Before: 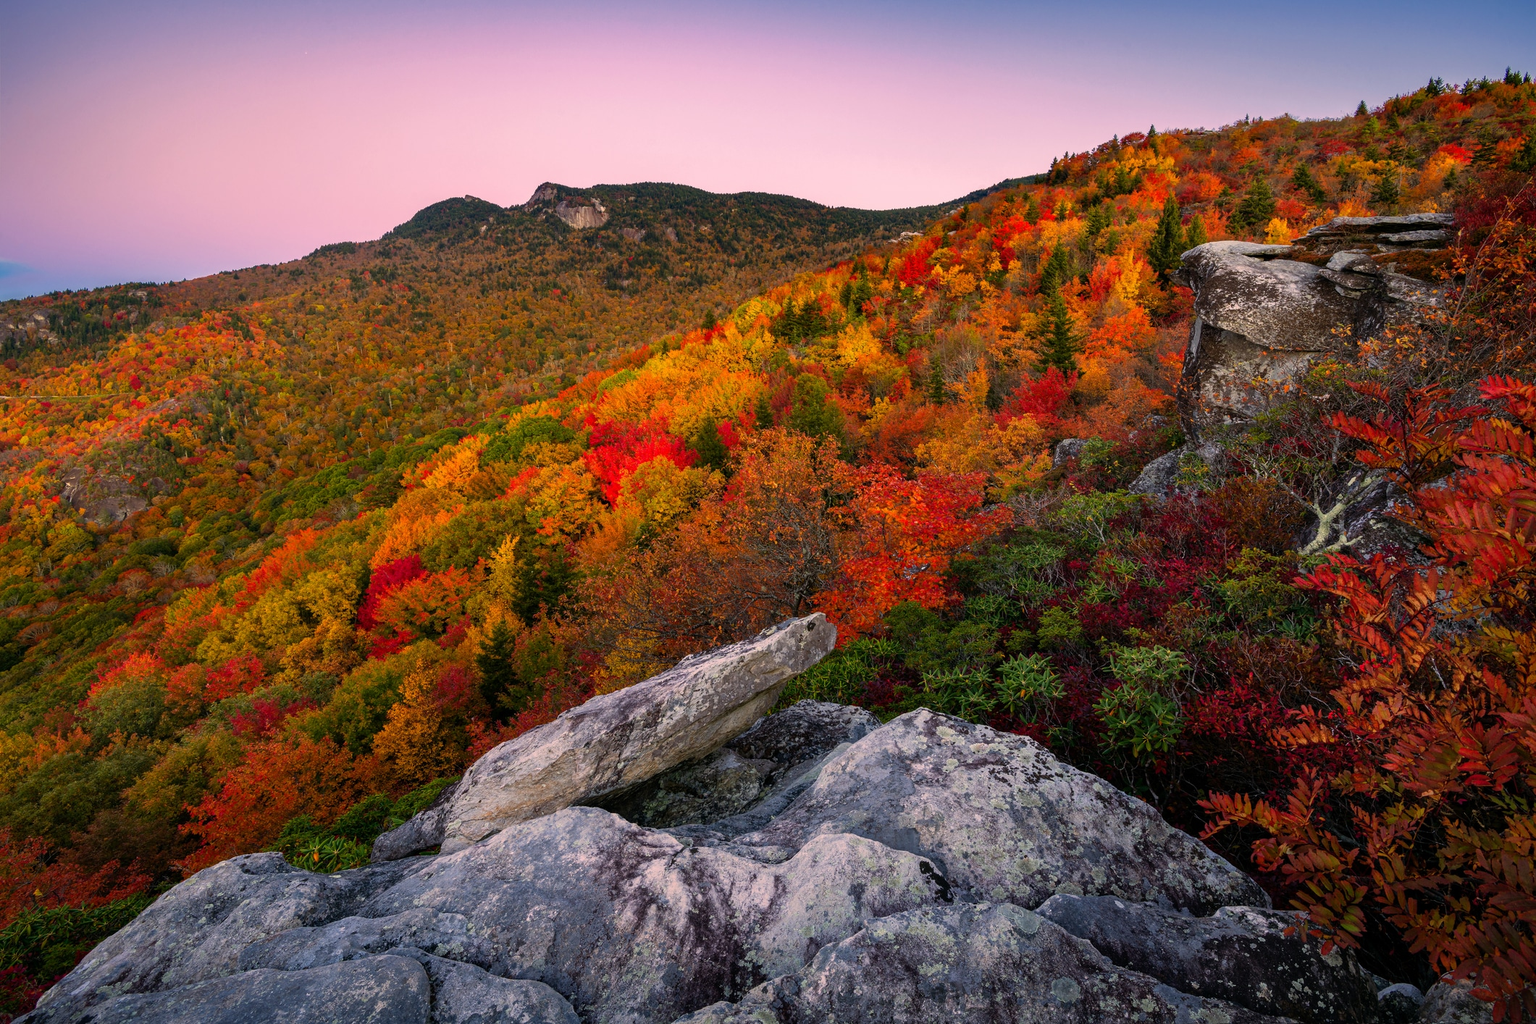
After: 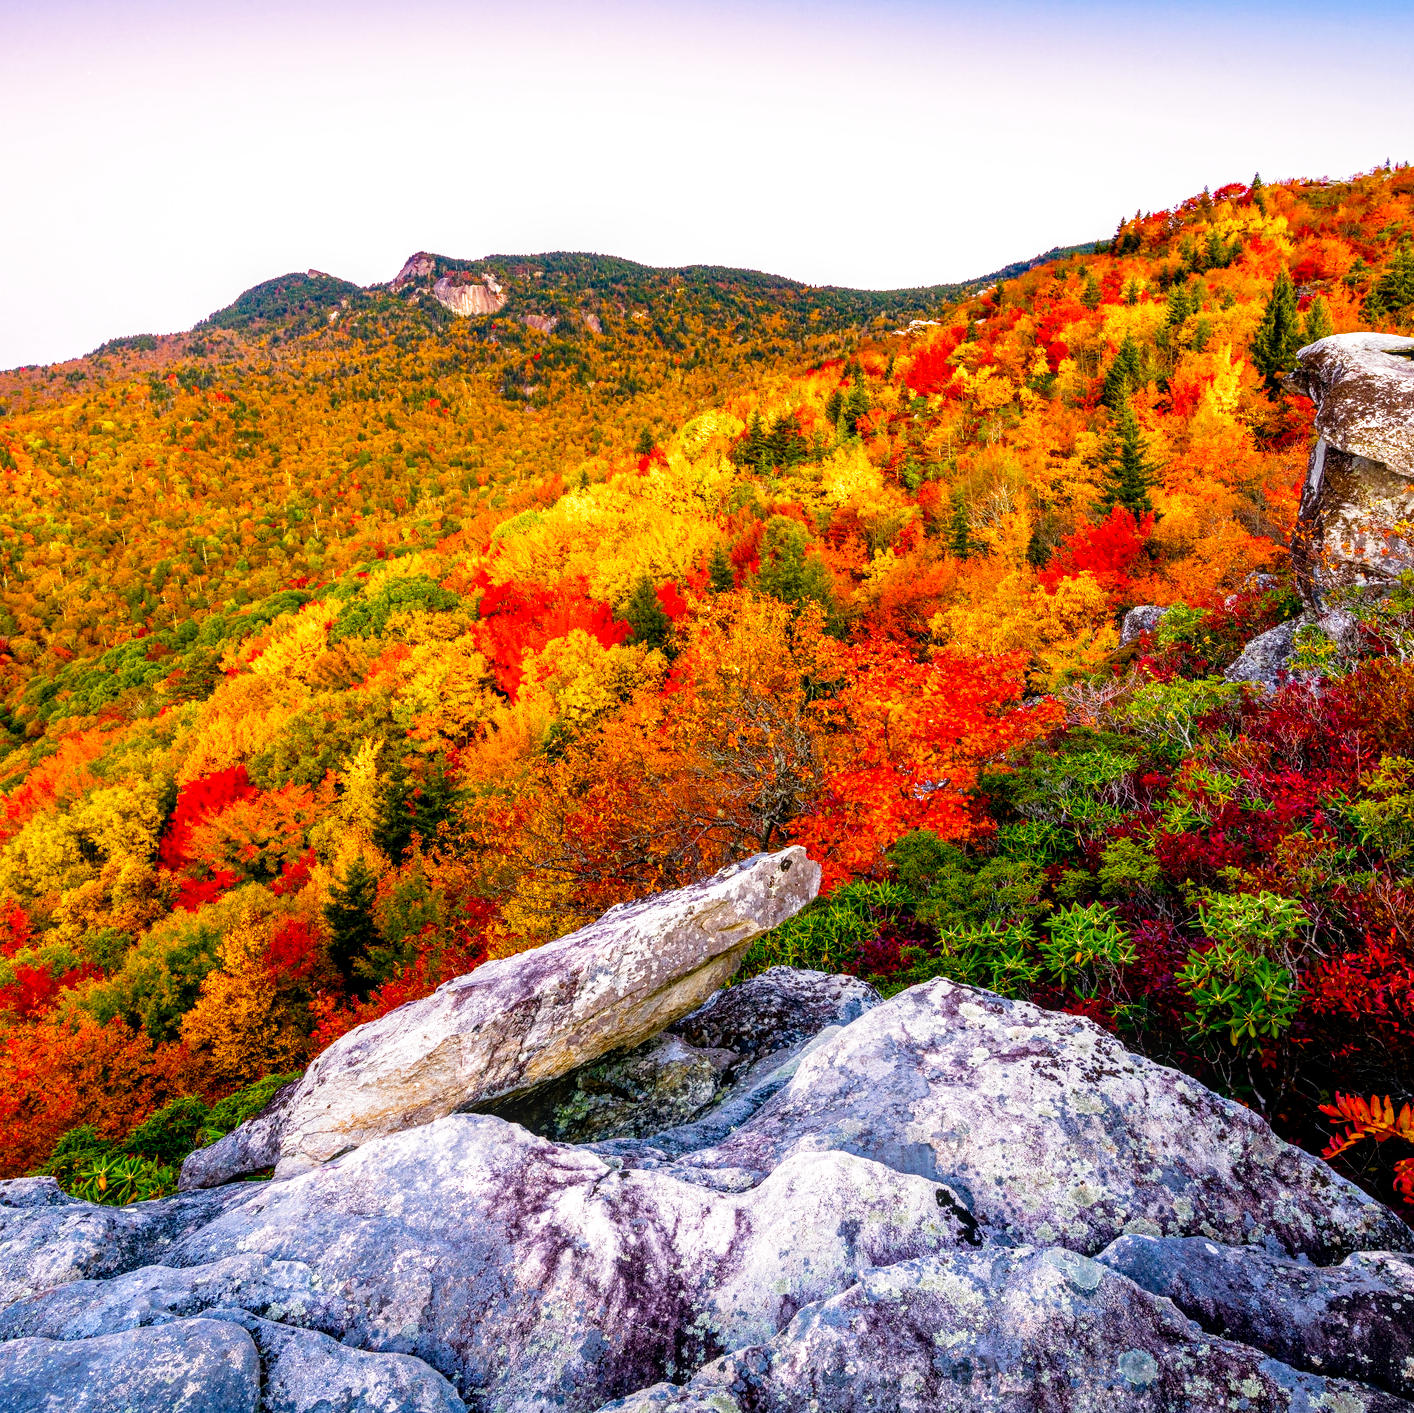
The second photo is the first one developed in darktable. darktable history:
crop and rotate: left 15.754%, right 17.579%
local contrast: on, module defaults
filmic rgb: middle gray luminance 9.23%, black relative exposure -10.55 EV, white relative exposure 3.45 EV, threshold 6 EV, target black luminance 0%, hardness 5.98, latitude 59.69%, contrast 1.087, highlights saturation mix 5%, shadows ↔ highlights balance 29.23%, add noise in highlights 0, preserve chrominance no, color science v3 (2019), use custom middle-gray values true, iterations of high-quality reconstruction 0, contrast in highlights soft, enable highlight reconstruction true
white balance: red 1.009, blue 1.027
color balance rgb: linear chroma grading › global chroma 20%, perceptual saturation grading › global saturation 25%, perceptual brilliance grading › global brilliance 20%, global vibrance 20%
